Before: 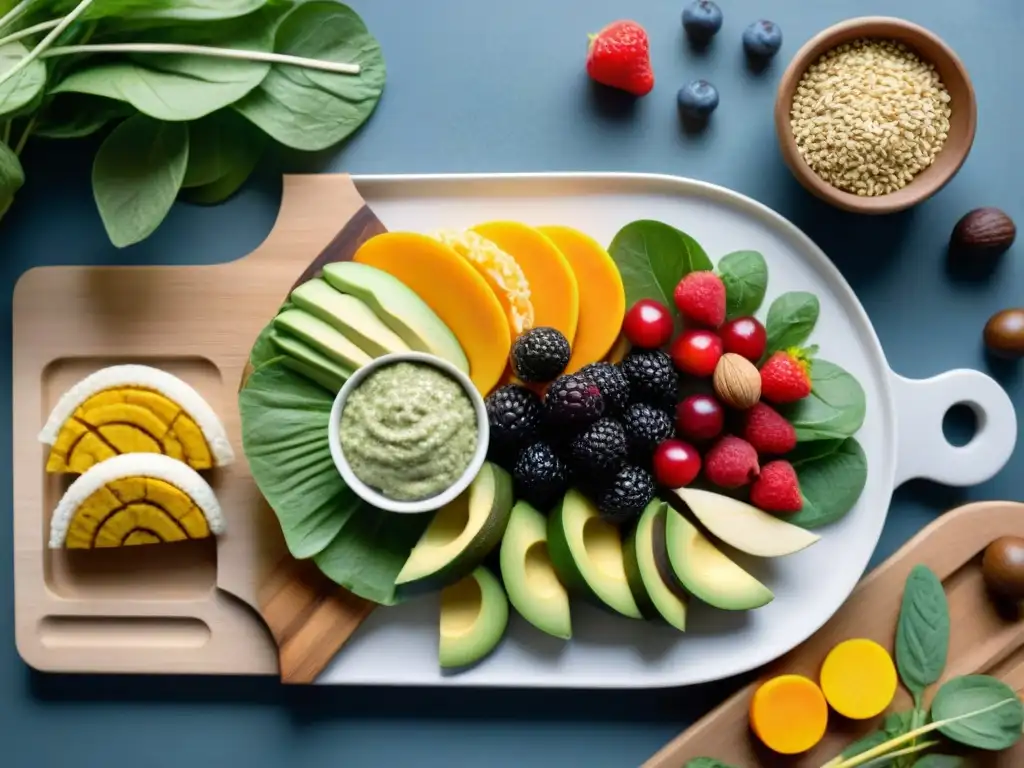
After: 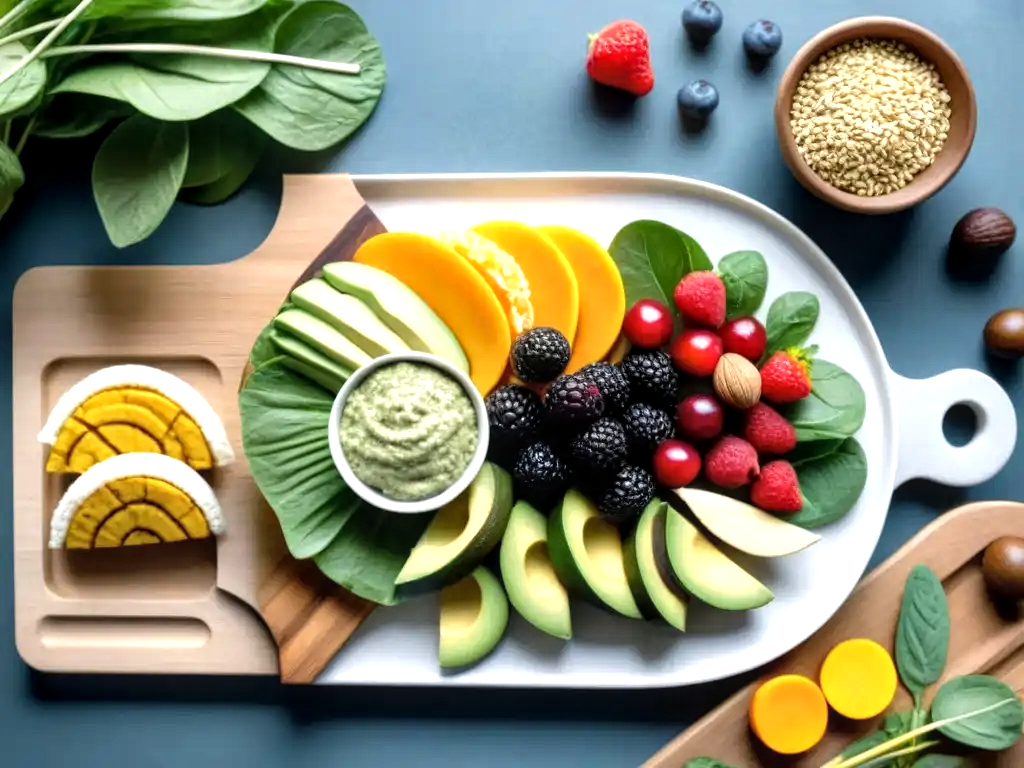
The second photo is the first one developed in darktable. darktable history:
local contrast: highlights 98%, shadows 86%, detail 160%, midtone range 0.2
tone equalizer: -8 EV -0.429 EV, -7 EV -0.411 EV, -6 EV -0.325 EV, -5 EV -0.231 EV, -3 EV 0.199 EV, -2 EV 0.31 EV, -1 EV 0.401 EV, +0 EV 0.438 EV, mask exposure compensation -0.49 EV
